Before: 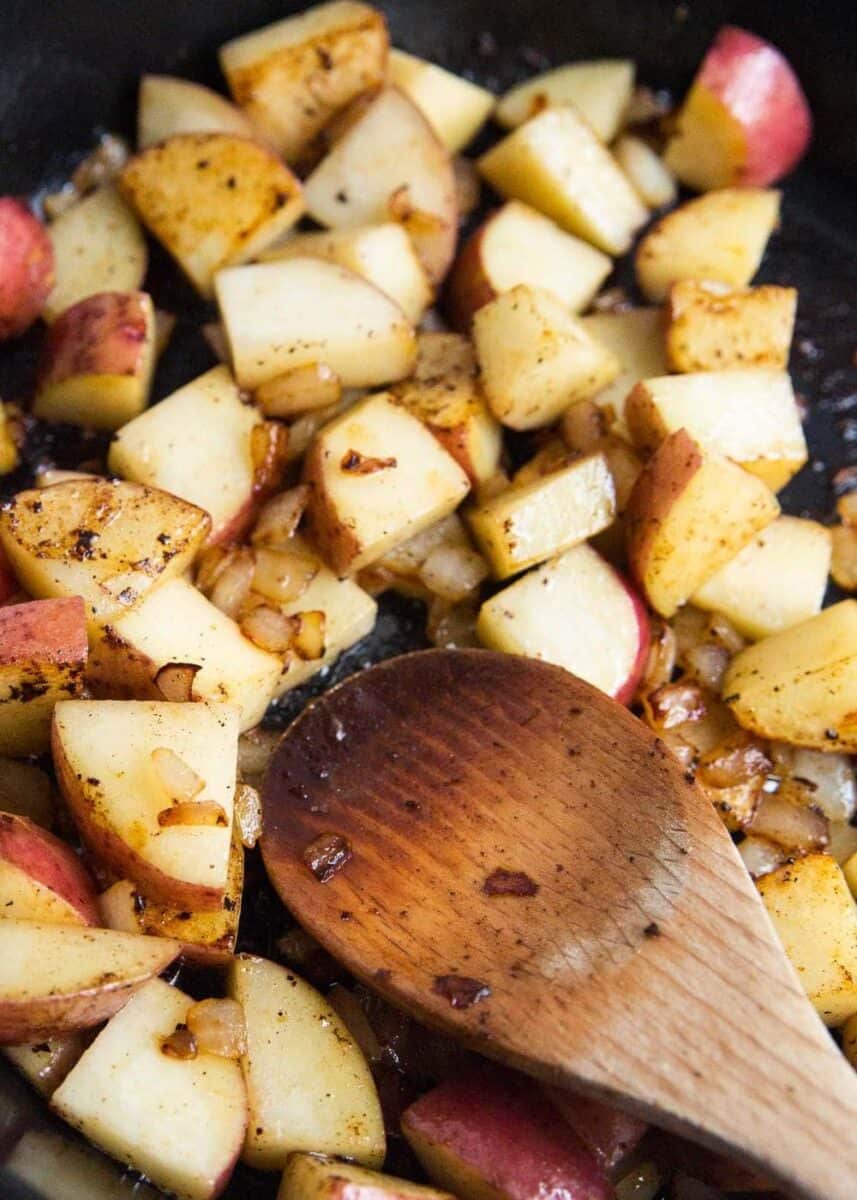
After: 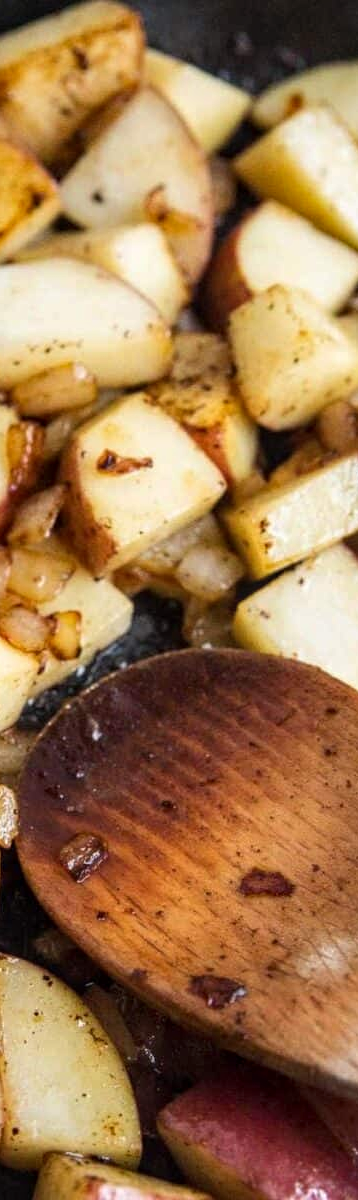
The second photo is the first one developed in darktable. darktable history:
crop: left 28.542%, right 29.61%
local contrast: on, module defaults
